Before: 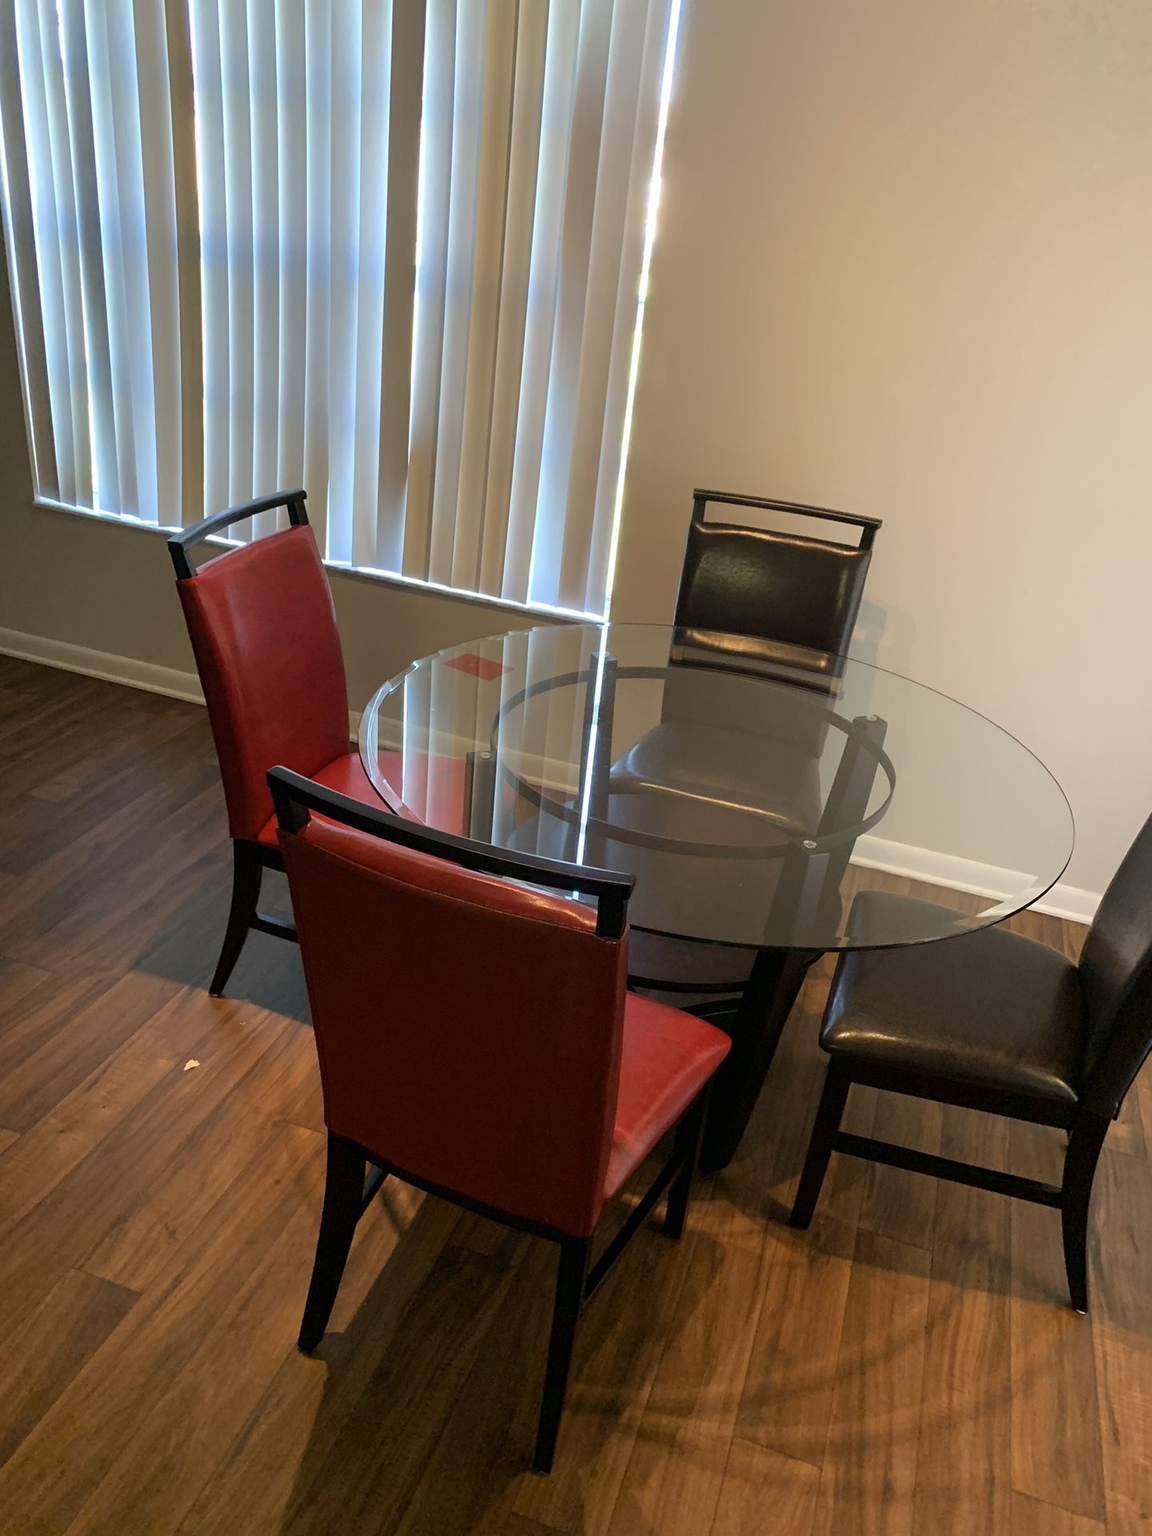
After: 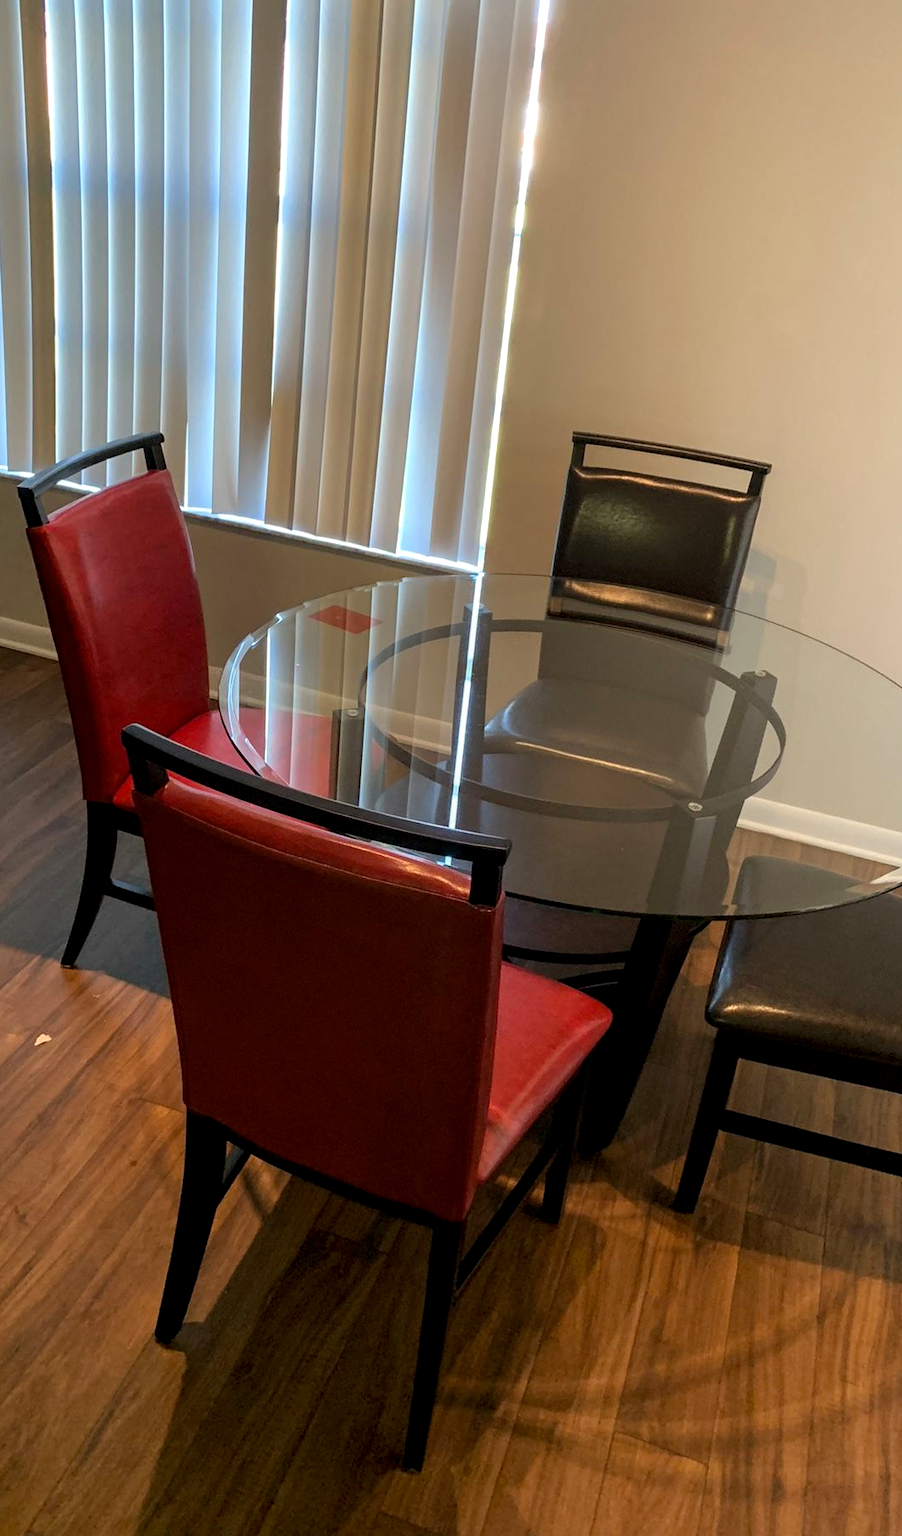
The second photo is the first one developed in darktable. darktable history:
crop and rotate: left 13.15%, top 5.251%, right 12.609%
local contrast: on, module defaults
